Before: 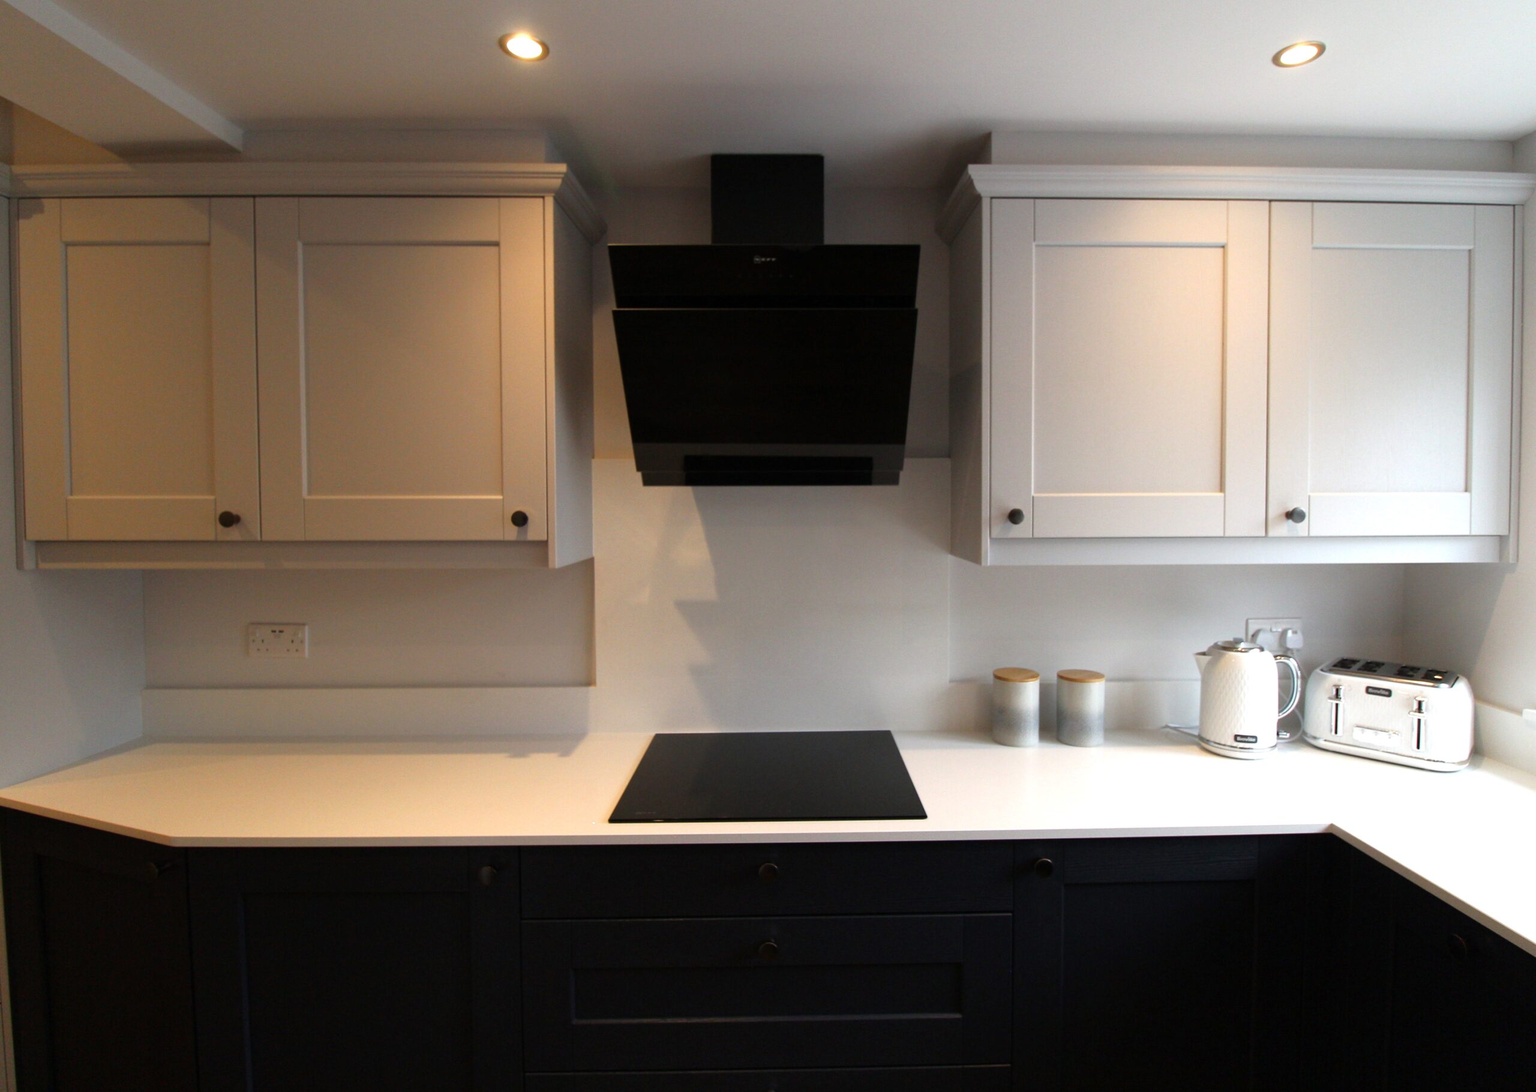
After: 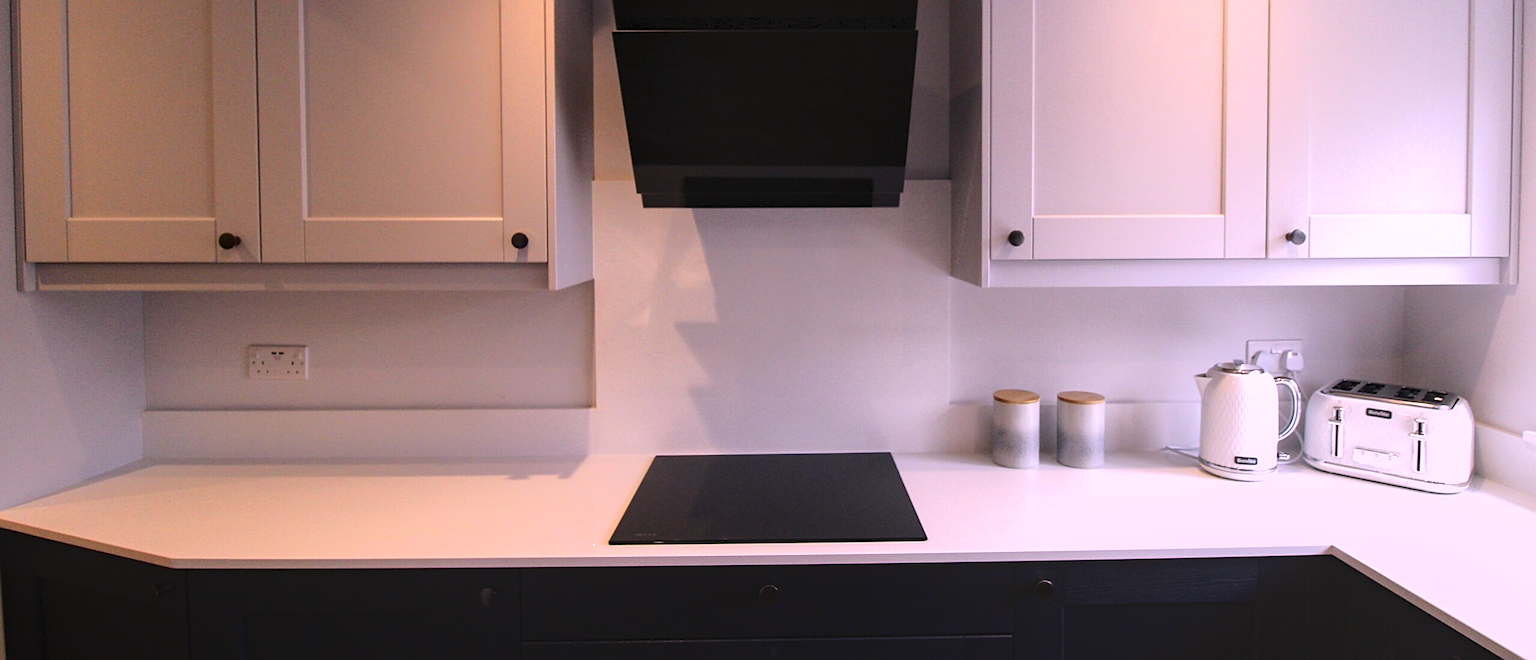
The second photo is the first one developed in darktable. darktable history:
color correction: highlights a* 11.57, highlights b* 12.17
crop and rotate: top 25.536%, bottom 13.925%
local contrast: on, module defaults
color calibration: illuminant as shot in camera, x 0.379, y 0.397, temperature 4131.45 K
sharpen: on, module defaults
tone curve: curves: ch0 [(0, 0) (0.003, 0.031) (0.011, 0.041) (0.025, 0.054) (0.044, 0.06) (0.069, 0.083) (0.1, 0.108) (0.136, 0.135) (0.177, 0.179) (0.224, 0.231) (0.277, 0.294) (0.335, 0.378) (0.399, 0.463) (0.468, 0.552) (0.543, 0.627) (0.623, 0.694) (0.709, 0.776) (0.801, 0.849) (0.898, 0.905) (1, 1)], color space Lab, independent channels, preserve colors none
